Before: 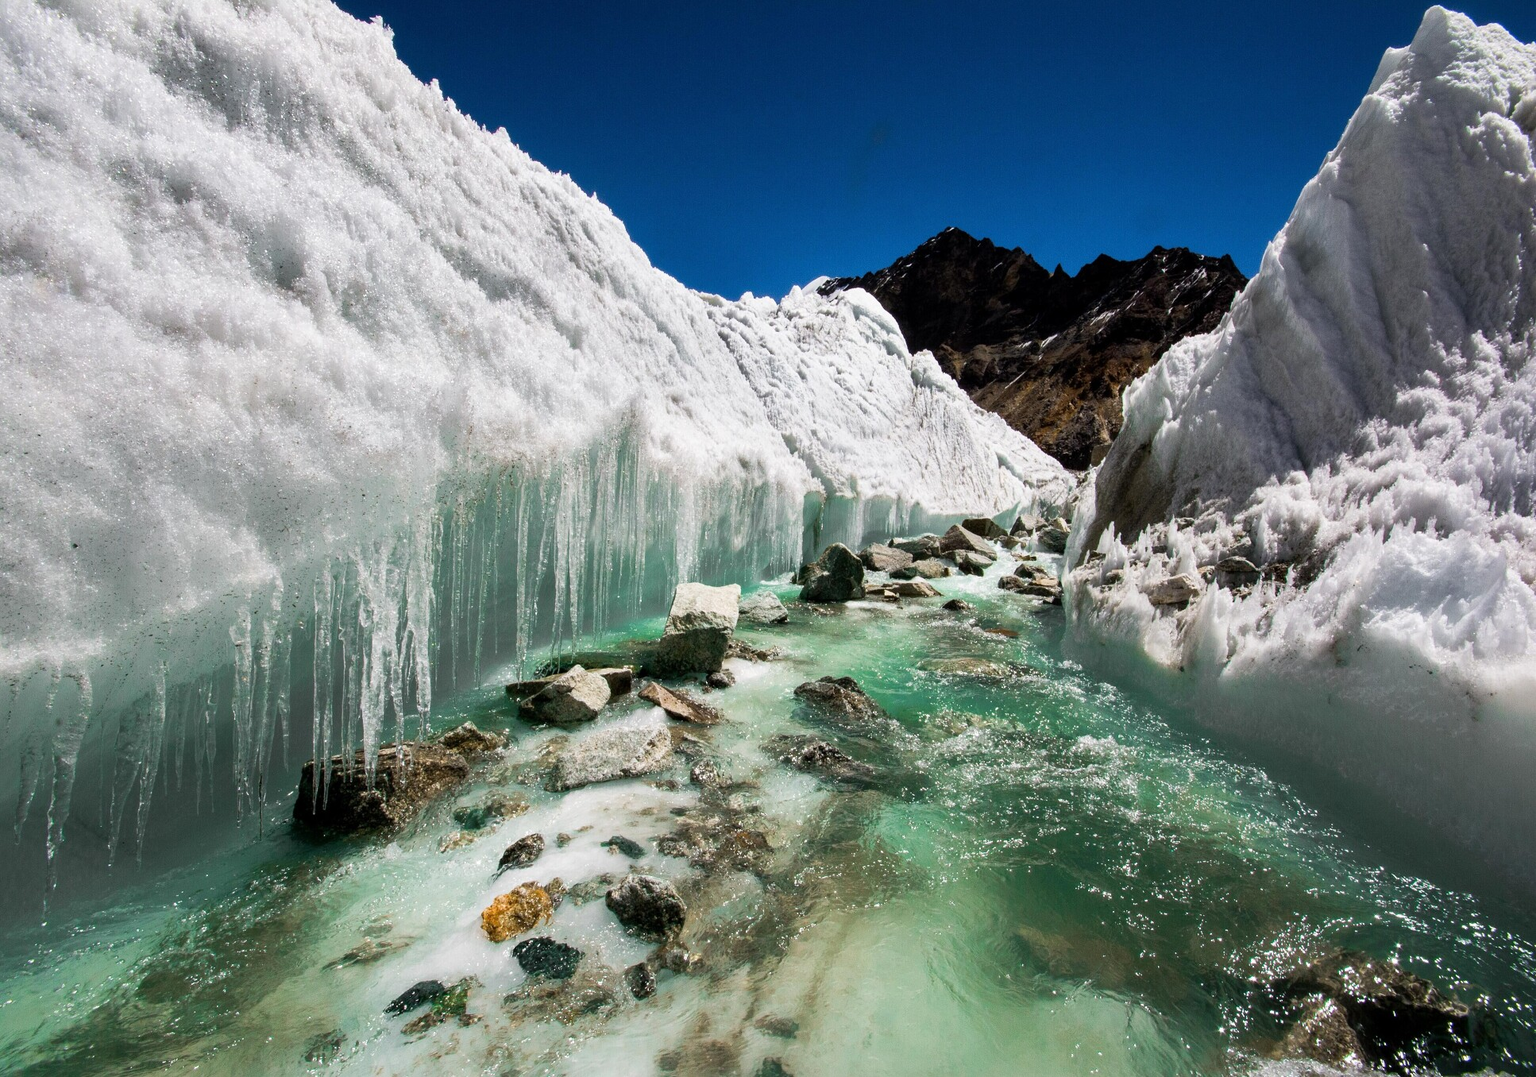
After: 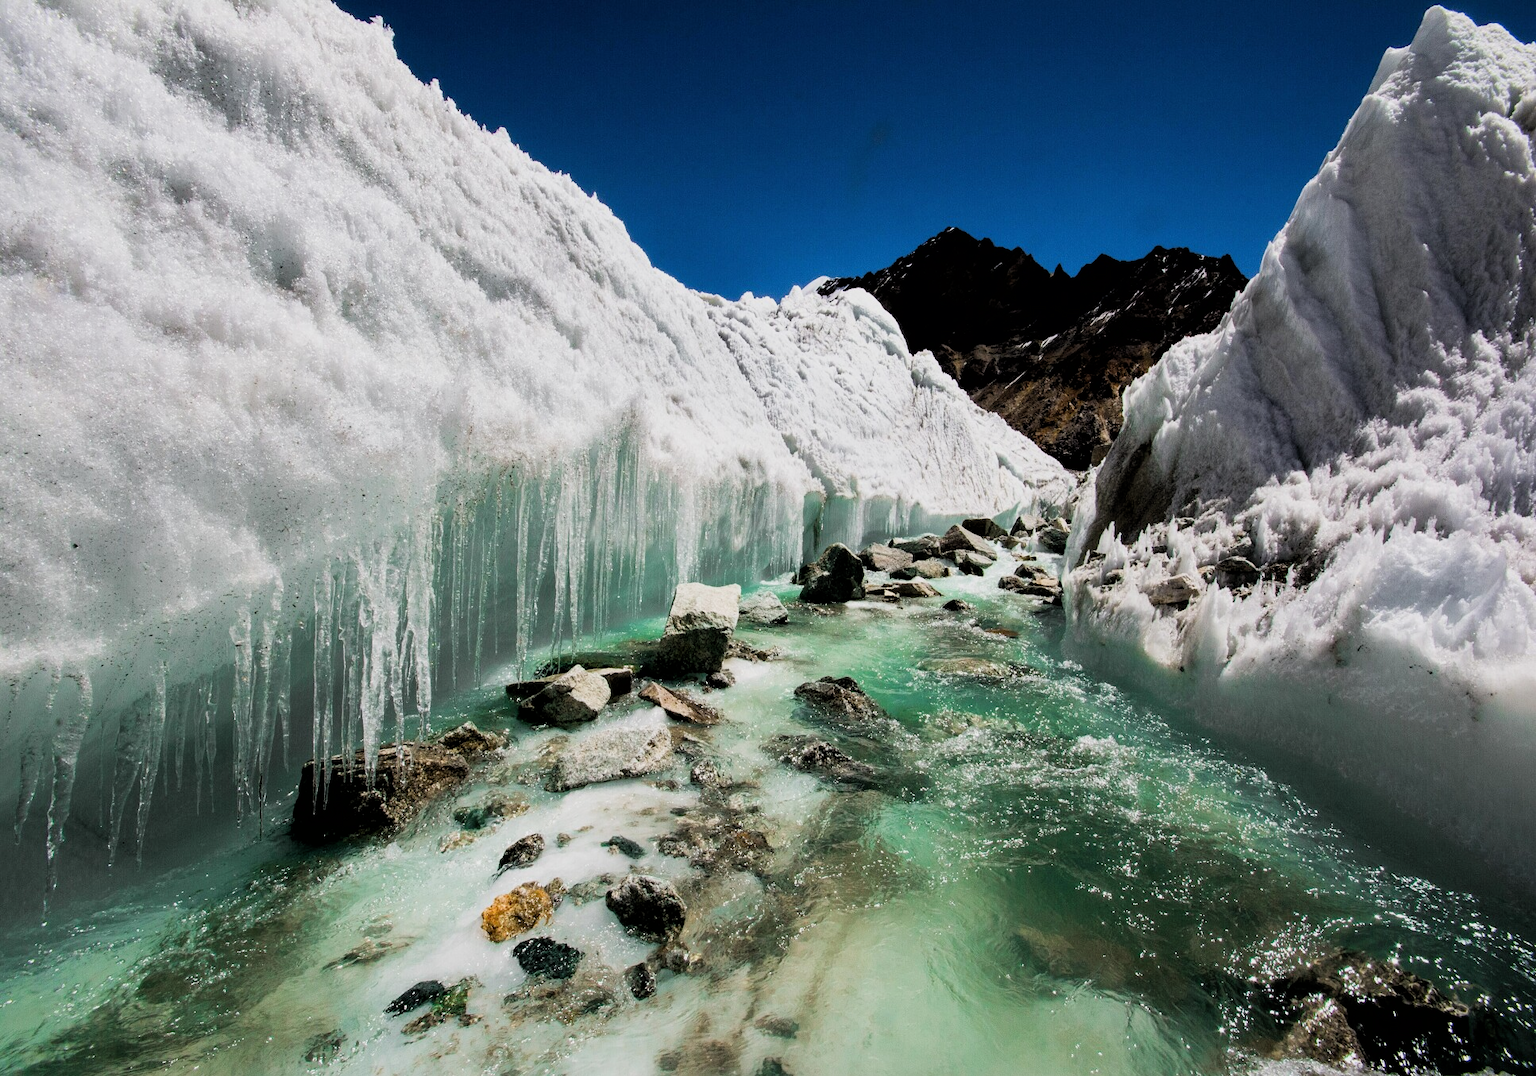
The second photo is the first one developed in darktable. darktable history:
filmic rgb: black relative exposure -11.78 EV, white relative exposure 5.46 EV, hardness 4.48, latitude 49.77%, contrast 1.141
